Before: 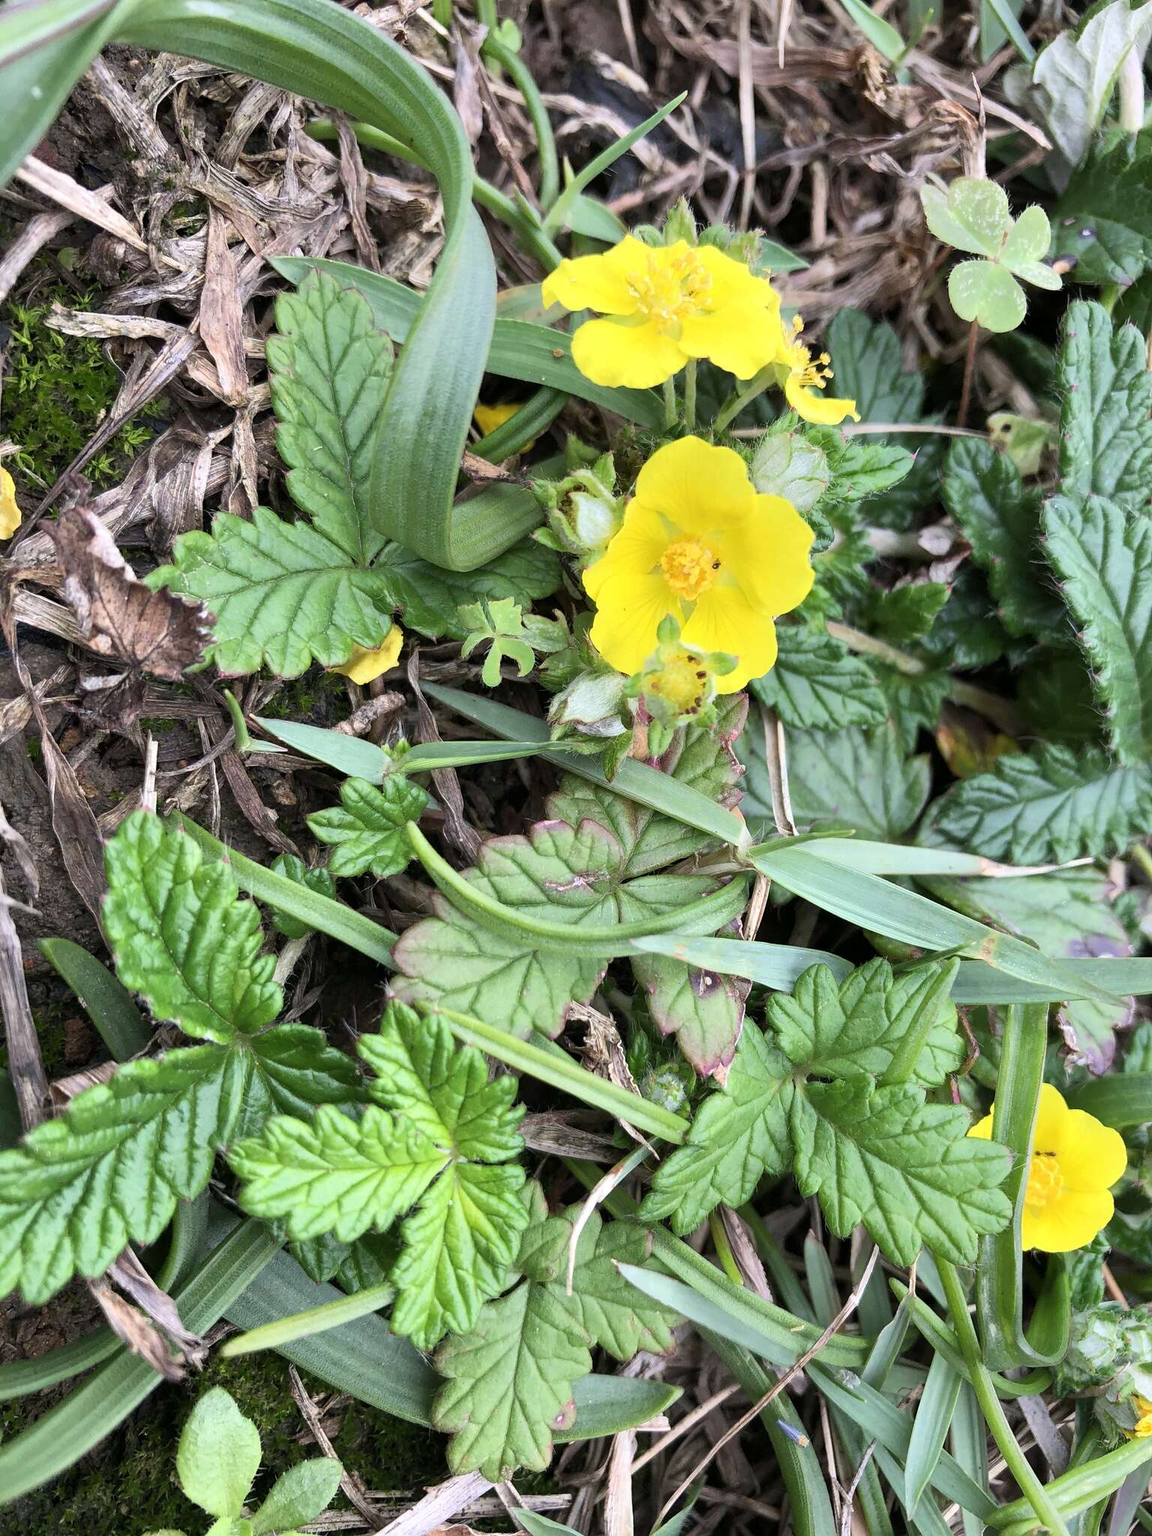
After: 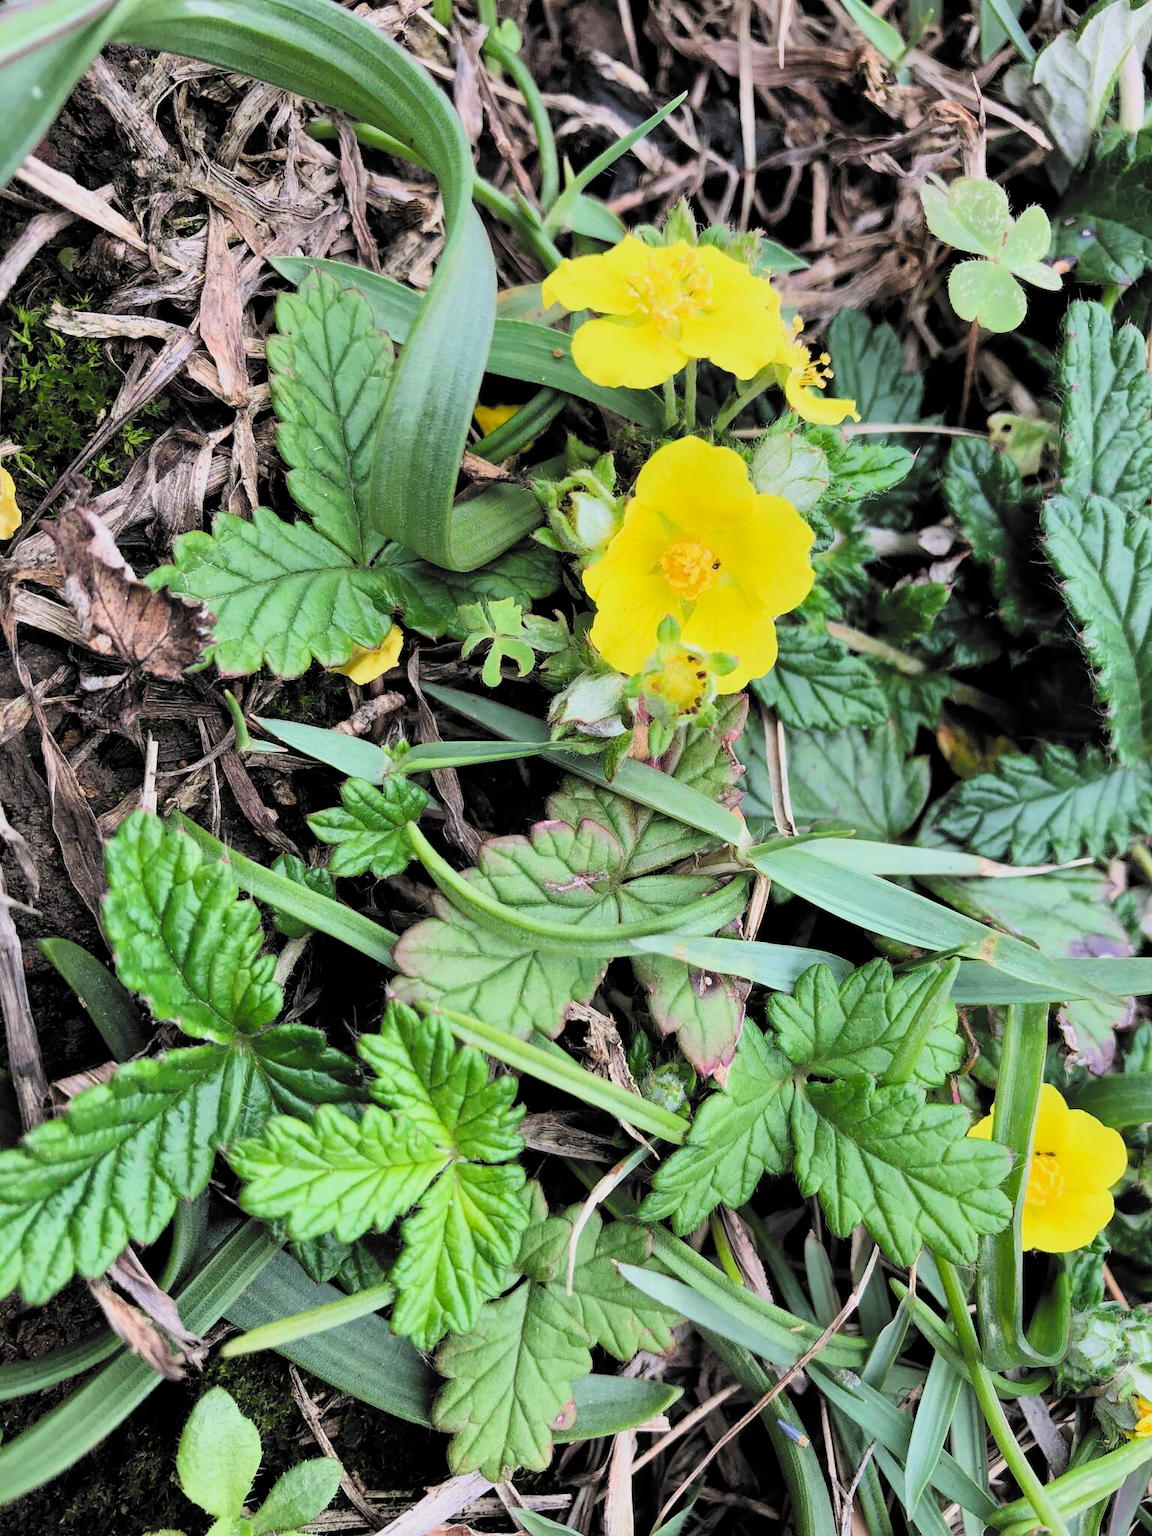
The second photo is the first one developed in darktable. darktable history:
filmic rgb: black relative exposure -5.13 EV, white relative exposure 3.51 EV, hardness 3.18, contrast 1.19, highlights saturation mix -48.66%, color science v6 (2022)
